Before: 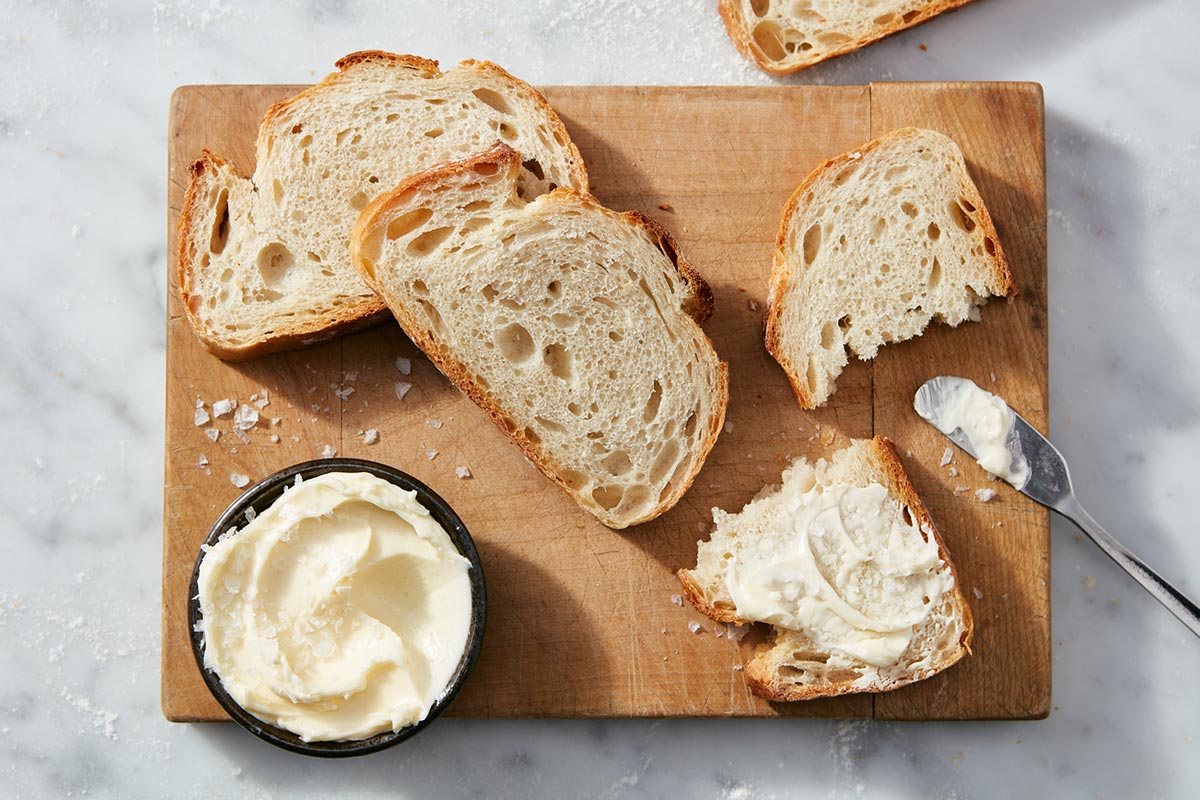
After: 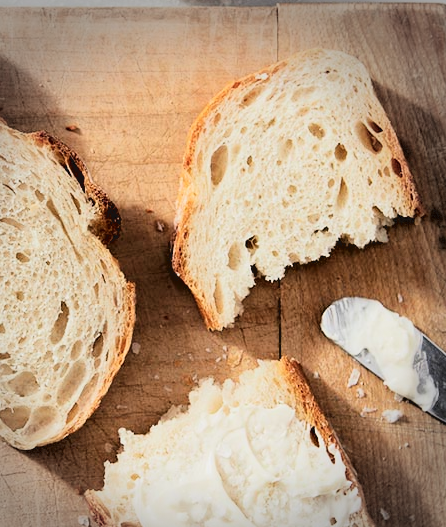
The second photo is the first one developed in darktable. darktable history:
filmic rgb: middle gray luminance 12.9%, black relative exposure -10.09 EV, white relative exposure 3.47 EV, target black luminance 0%, hardness 5.73, latitude 44.72%, contrast 1.227, highlights saturation mix 4.94%, shadows ↔ highlights balance 27.16%
tone curve: curves: ch0 [(0, 0) (0.003, 0.059) (0.011, 0.059) (0.025, 0.057) (0.044, 0.055) (0.069, 0.057) (0.1, 0.083) (0.136, 0.128) (0.177, 0.185) (0.224, 0.242) (0.277, 0.308) (0.335, 0.383) (0.399, 0.468) (0.468, 0.547) (0.543, 0.632) (0.623, 0.71) (0.709, 0.801) (0.801, 0.859) (0.898, 0.922) (1, 1)], color space Lab, independent channels, preserve colors none
vignetting: fall-off start 67.3%, center (-0.077, 0.062), width/height ratio 1.011, dithering 8-bit output
crop and rotate: left 49.498%, top 10.102%, right 13.269%, bottom 23.963%
